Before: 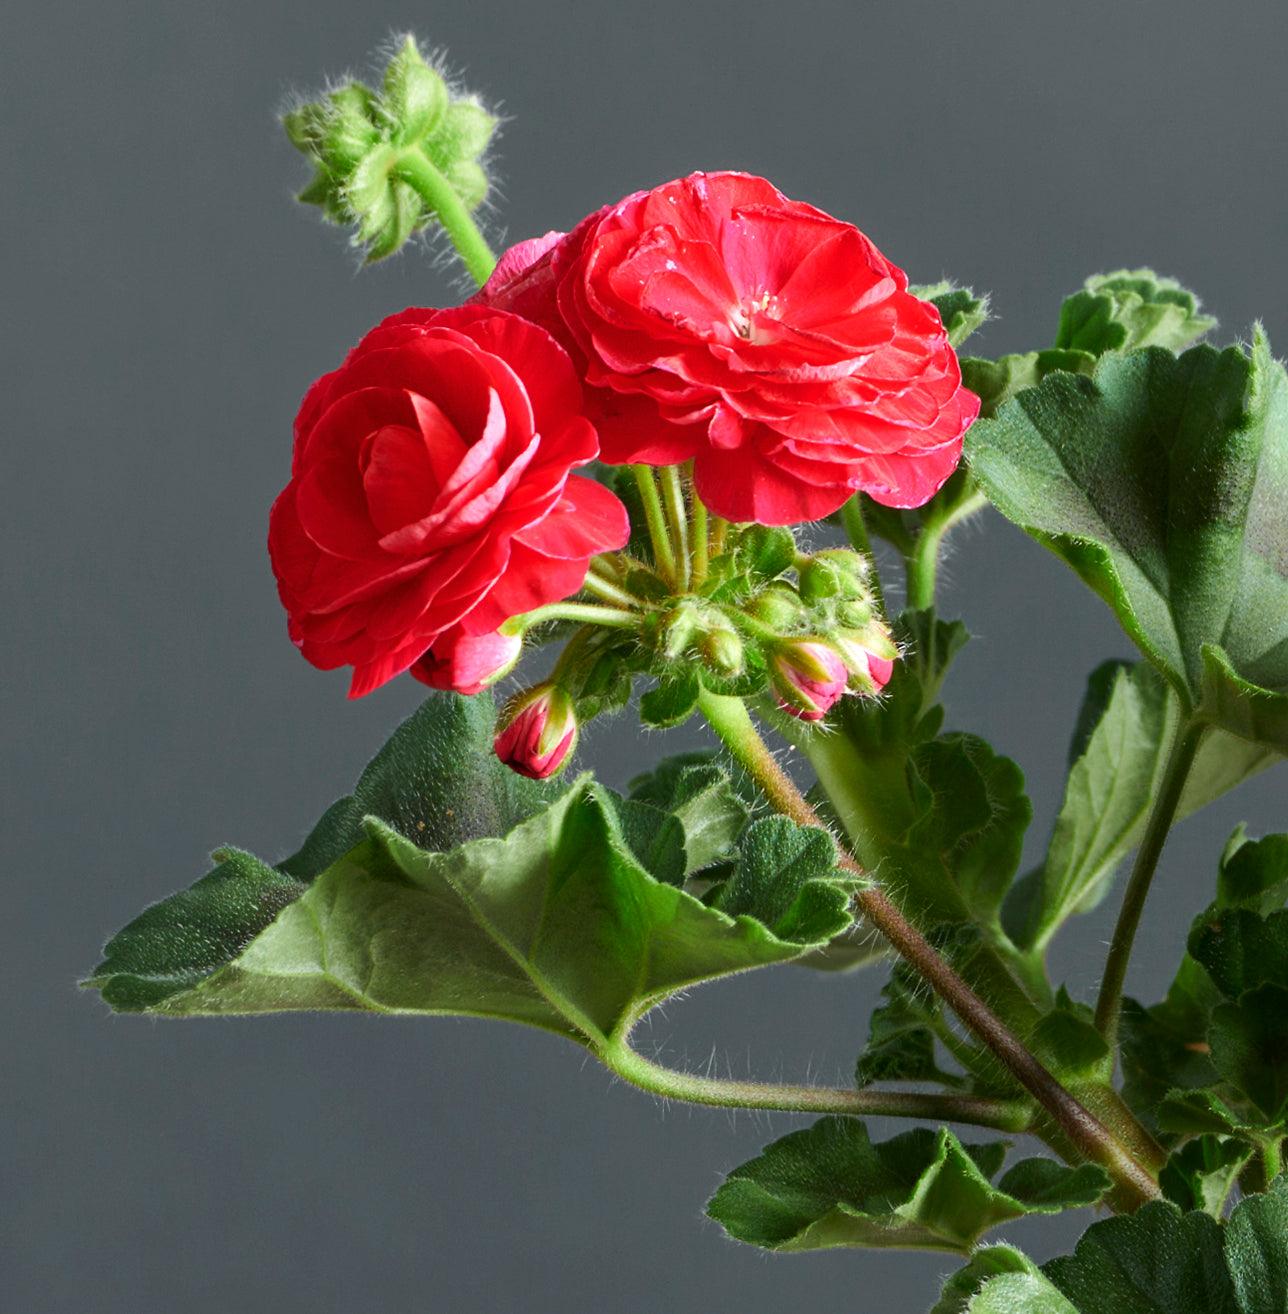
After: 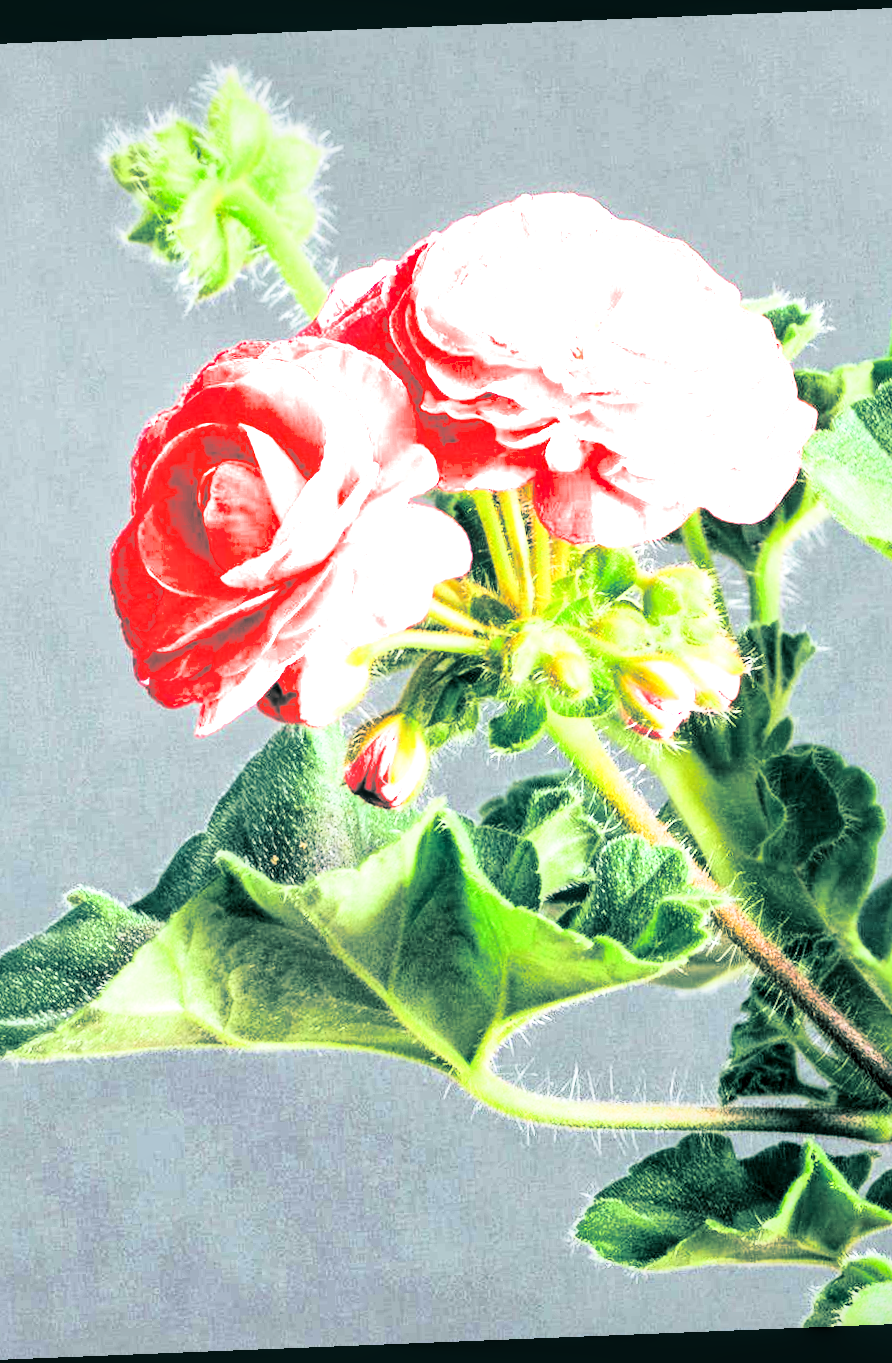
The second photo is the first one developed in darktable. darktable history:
exposure: black level correction 0, exposure 1 EV, compensate exposure bias true, compensate highlight preservation false
rgb curve: curves: ch0 [(0, 0) (0.21, 0.15) (0.24, 0.21) (0.5, 0.75) (0.75, 0.96) (0.89, 0.99) (1, 1)]; ch1 [(0, 0.02) (0.21, 0.13) (0.25, 0.2) (0.5, 0.67) (0.75, 0.9) (0.89, 0.97) (1, 1)]; ch2 [(0, 0.02) (0.21, 0.13) (0.25, 0.2) (0.5, 0.67) (0.75, 0.9) (0.89, 0.97) (1, 1)], compensate middle gray true
local contrast: detail 130%
crop and rotate: left 13.409%, right 19.924%
global tonemap: drago (1, 100), detail 1
split-toning: shadows › hue 183.6°, shadows › saturation 0.52, highlights › hue 0°, highlights › saturation 0
rotate and perspective: rotation -2.29°, automatic cropping off
